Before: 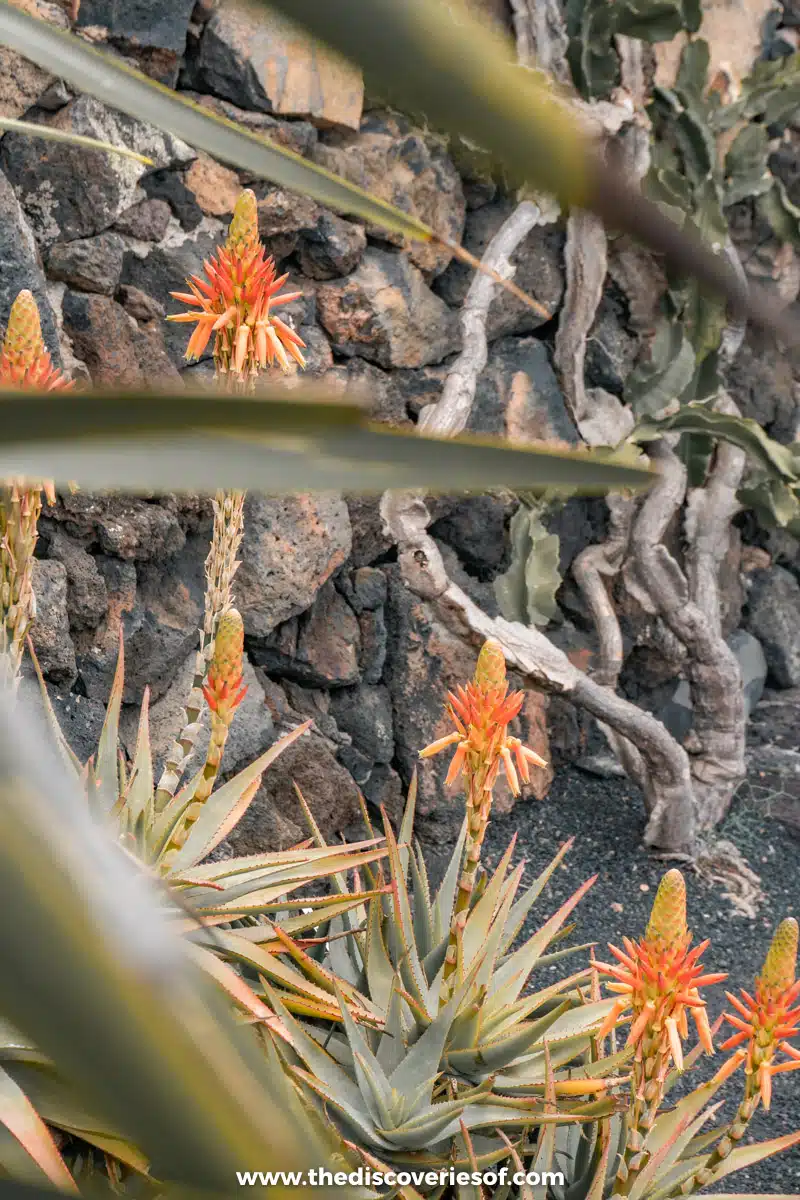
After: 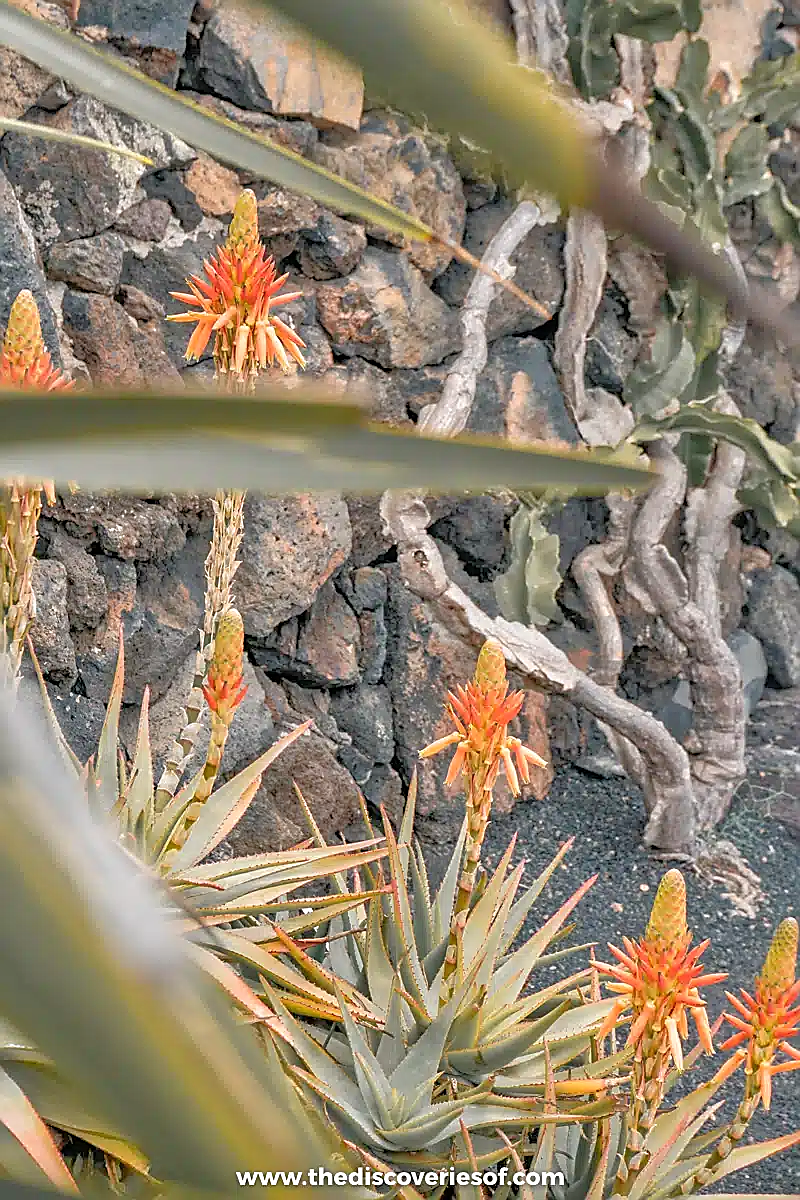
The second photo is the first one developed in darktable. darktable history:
sharpen: radius 1.375, amount 1.252, threshold 0.666
tone equalizer: -7 EV 0.154 EV, -6 EV 0.562 EV, -5 EV 1.19 EV, -4 EV 1.35 EV, -3 EV 1.17 EV, -2 EV 0.6 EV, -1 EV 0.167 EV
